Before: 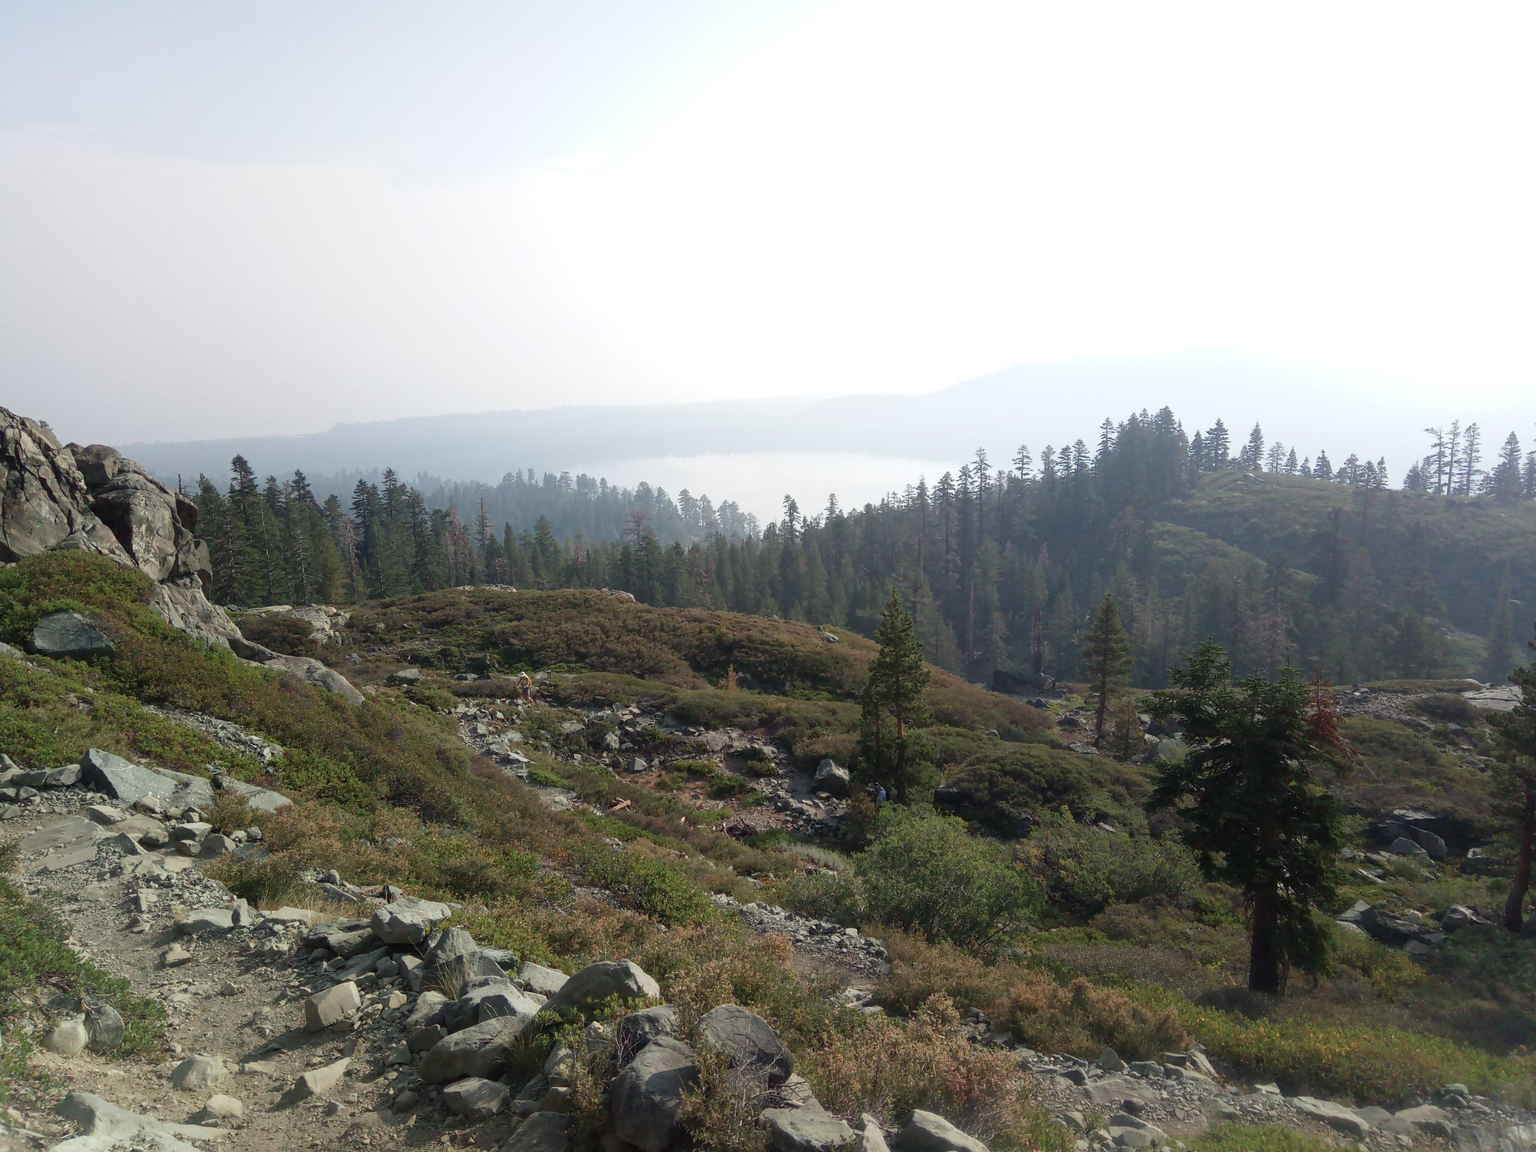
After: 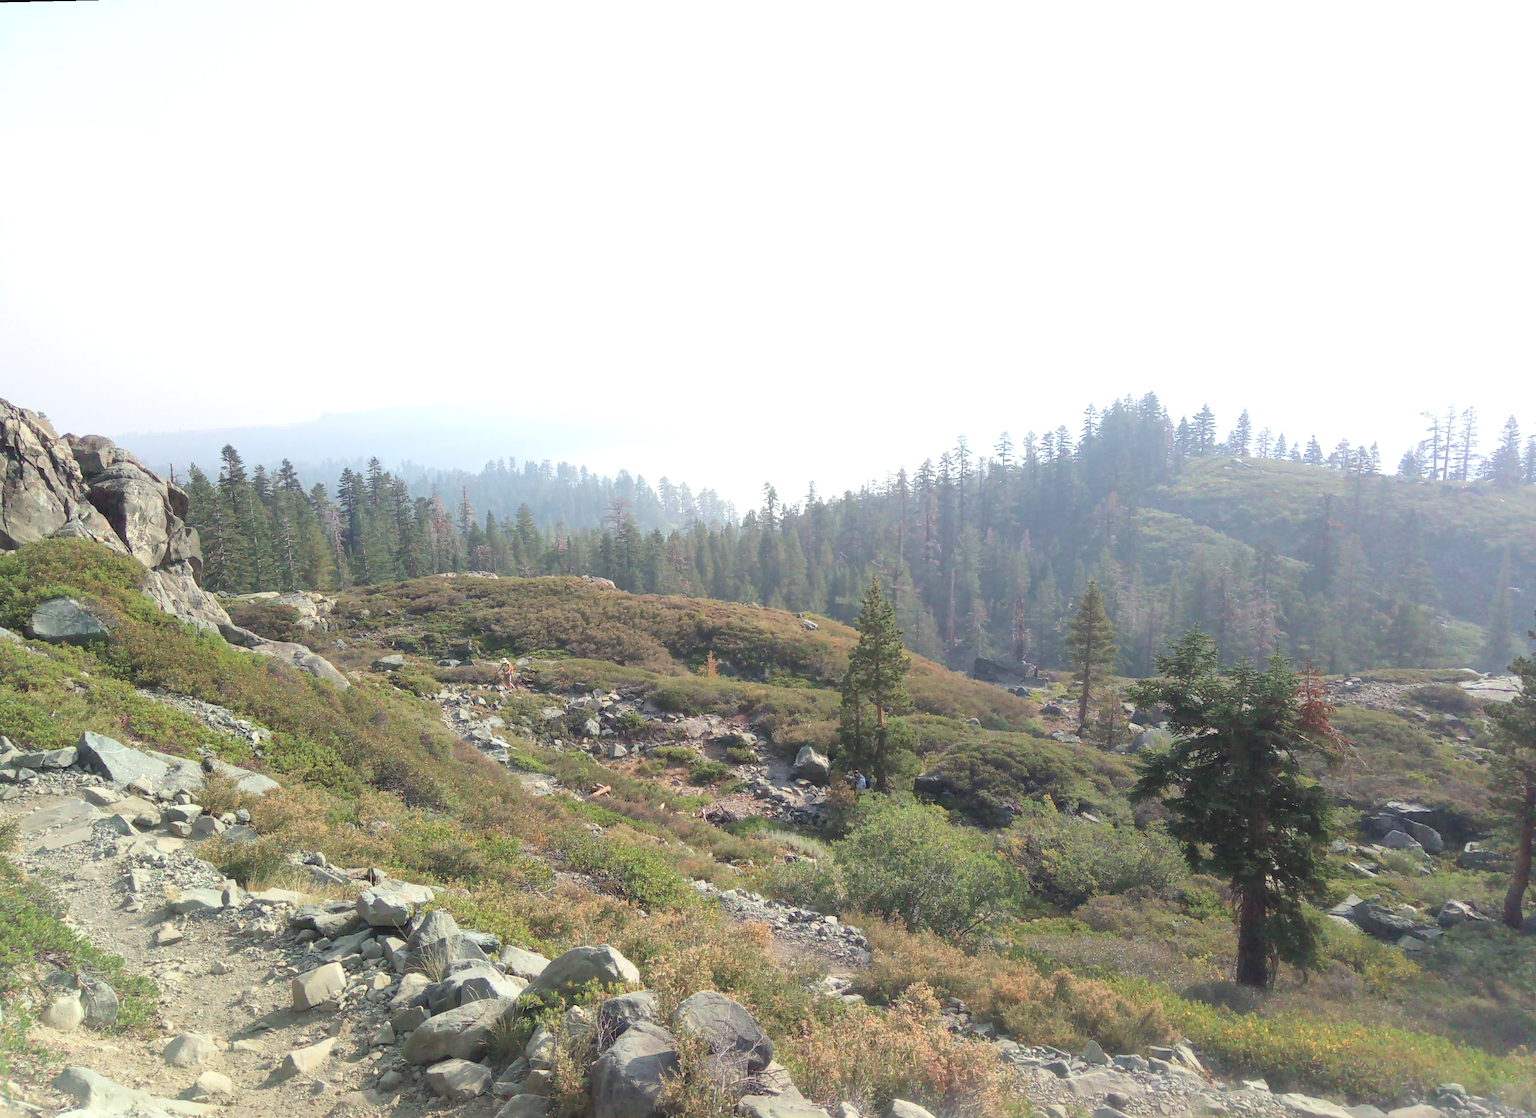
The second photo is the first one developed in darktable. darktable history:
rotate and perspective: lens shift (horizontal) -0.055, automatic cropping off
contrast brightness saturation: contrast 0.1, brightness 0.3, saturation 0.14
crop and rotate: top 2.479%, bottom 3.018%
exposure: black level correction 0, exposure 0.6 EV, compensate highlight preservation false
